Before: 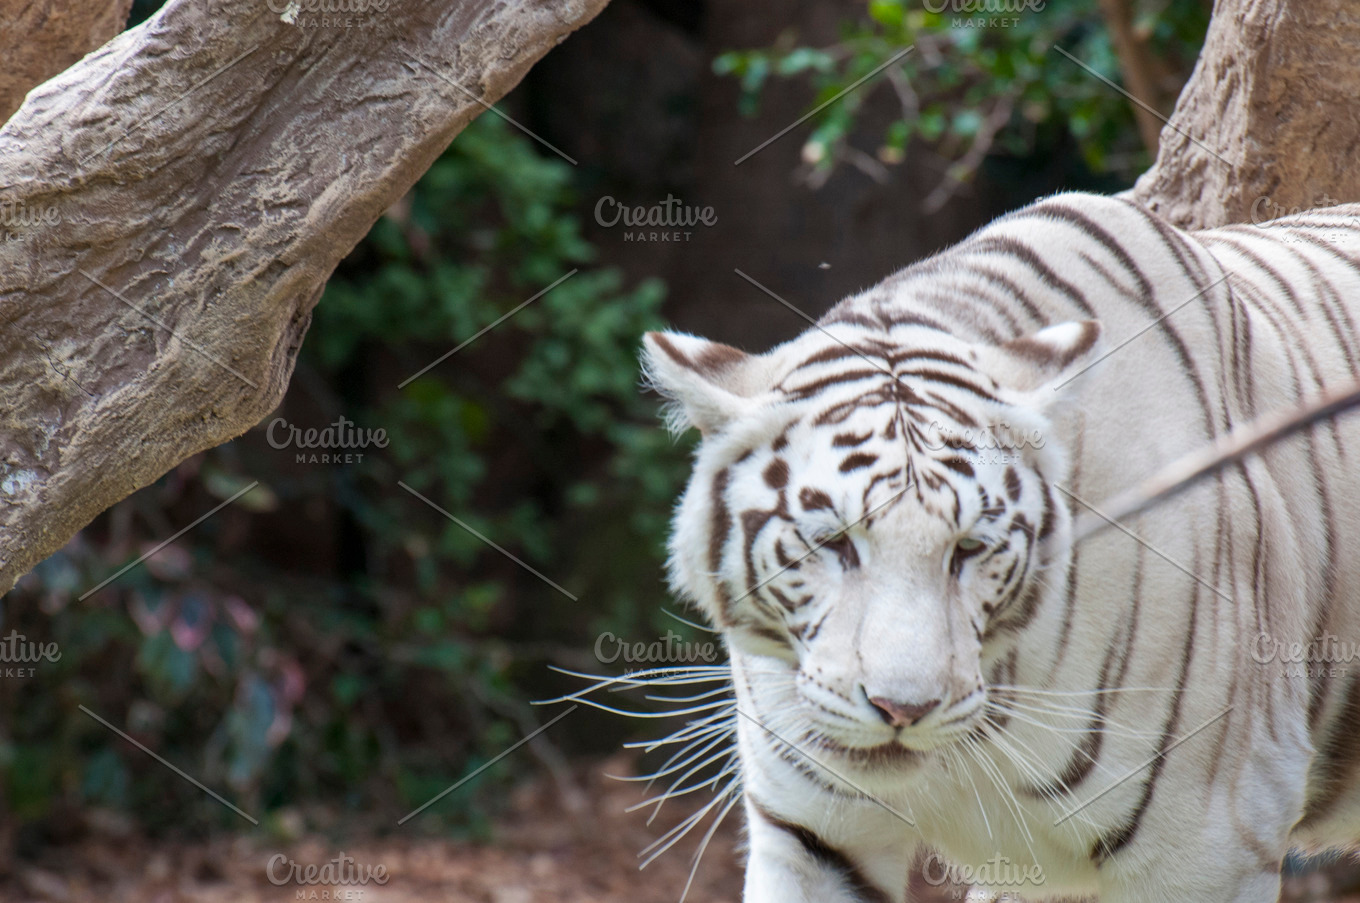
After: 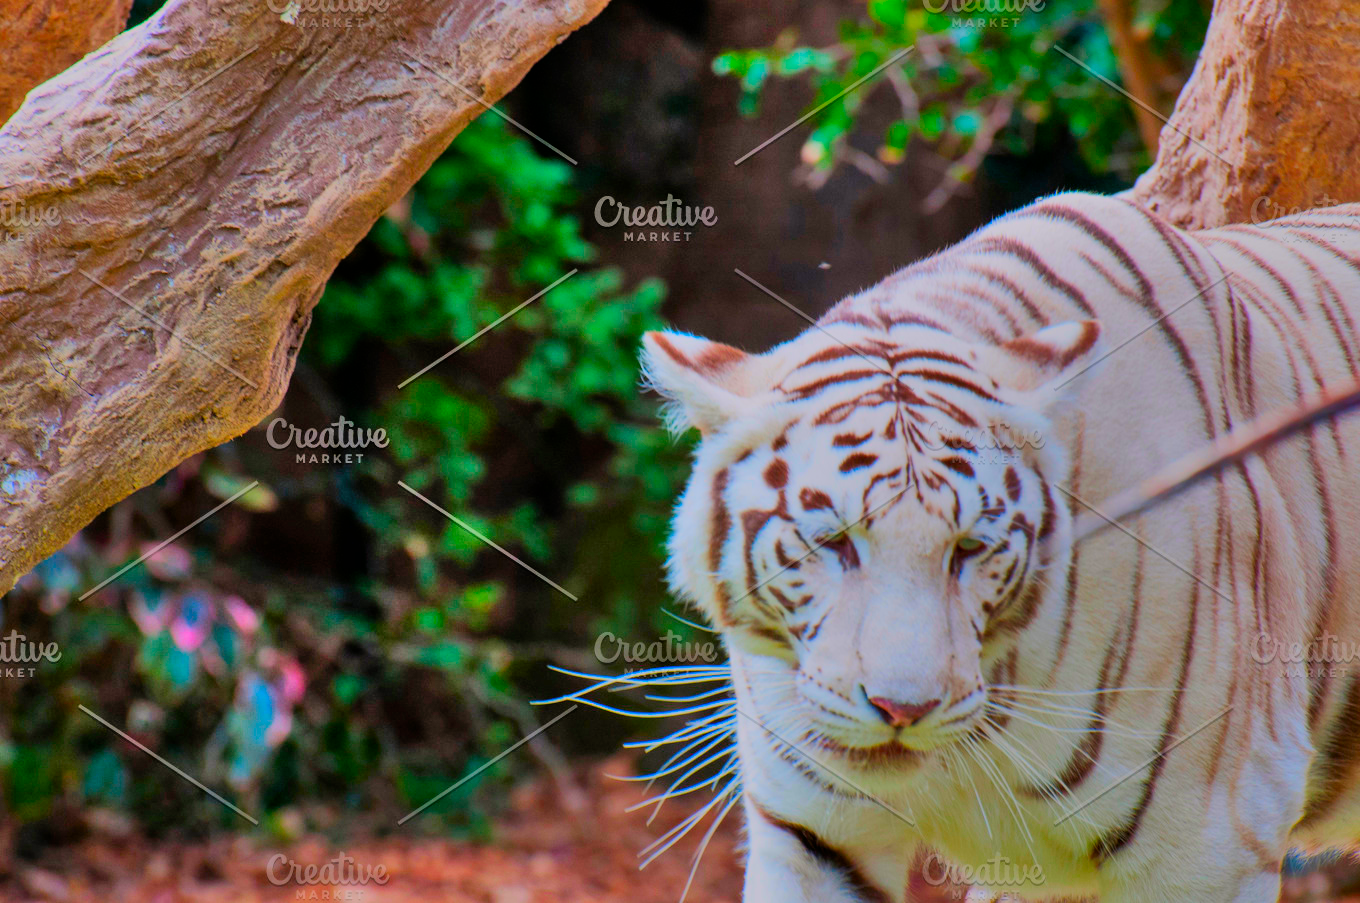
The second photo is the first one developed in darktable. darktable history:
exposure: black level correction 0, exposure 0.68 EV, compensate exposure bias true, compensate highlight preservation false
shadows and highlights: shadows 80.73, white point adjustment -9.07, highlights -61.46, soften with gaussian
color correction: highlights a* 1.59, highlights b* -1.7, saturation 2.48
filmic rgb: black relative exposure -7.15 EV, white relative exposure 5.36 EV, hardness 3.02, color science v6 (2022)
